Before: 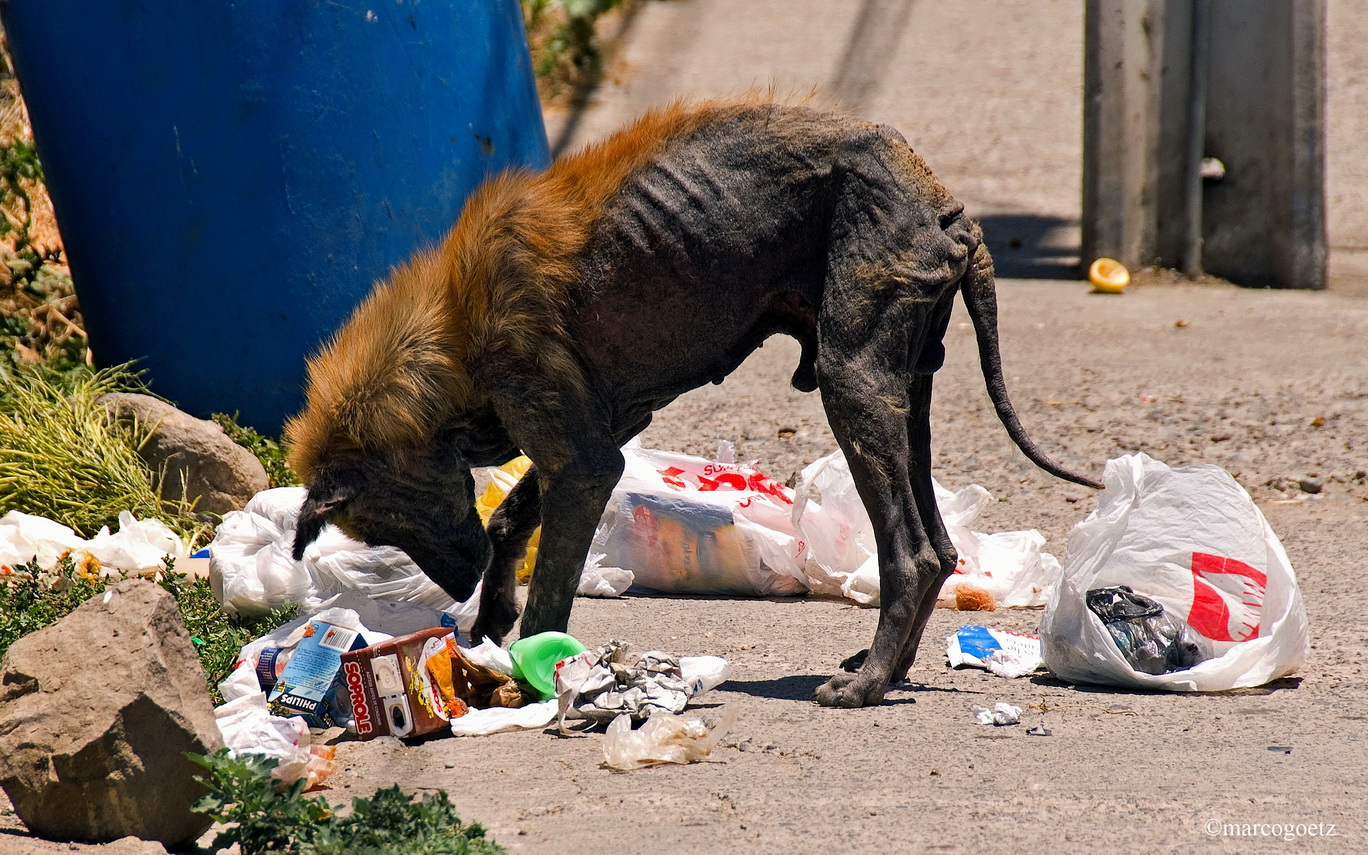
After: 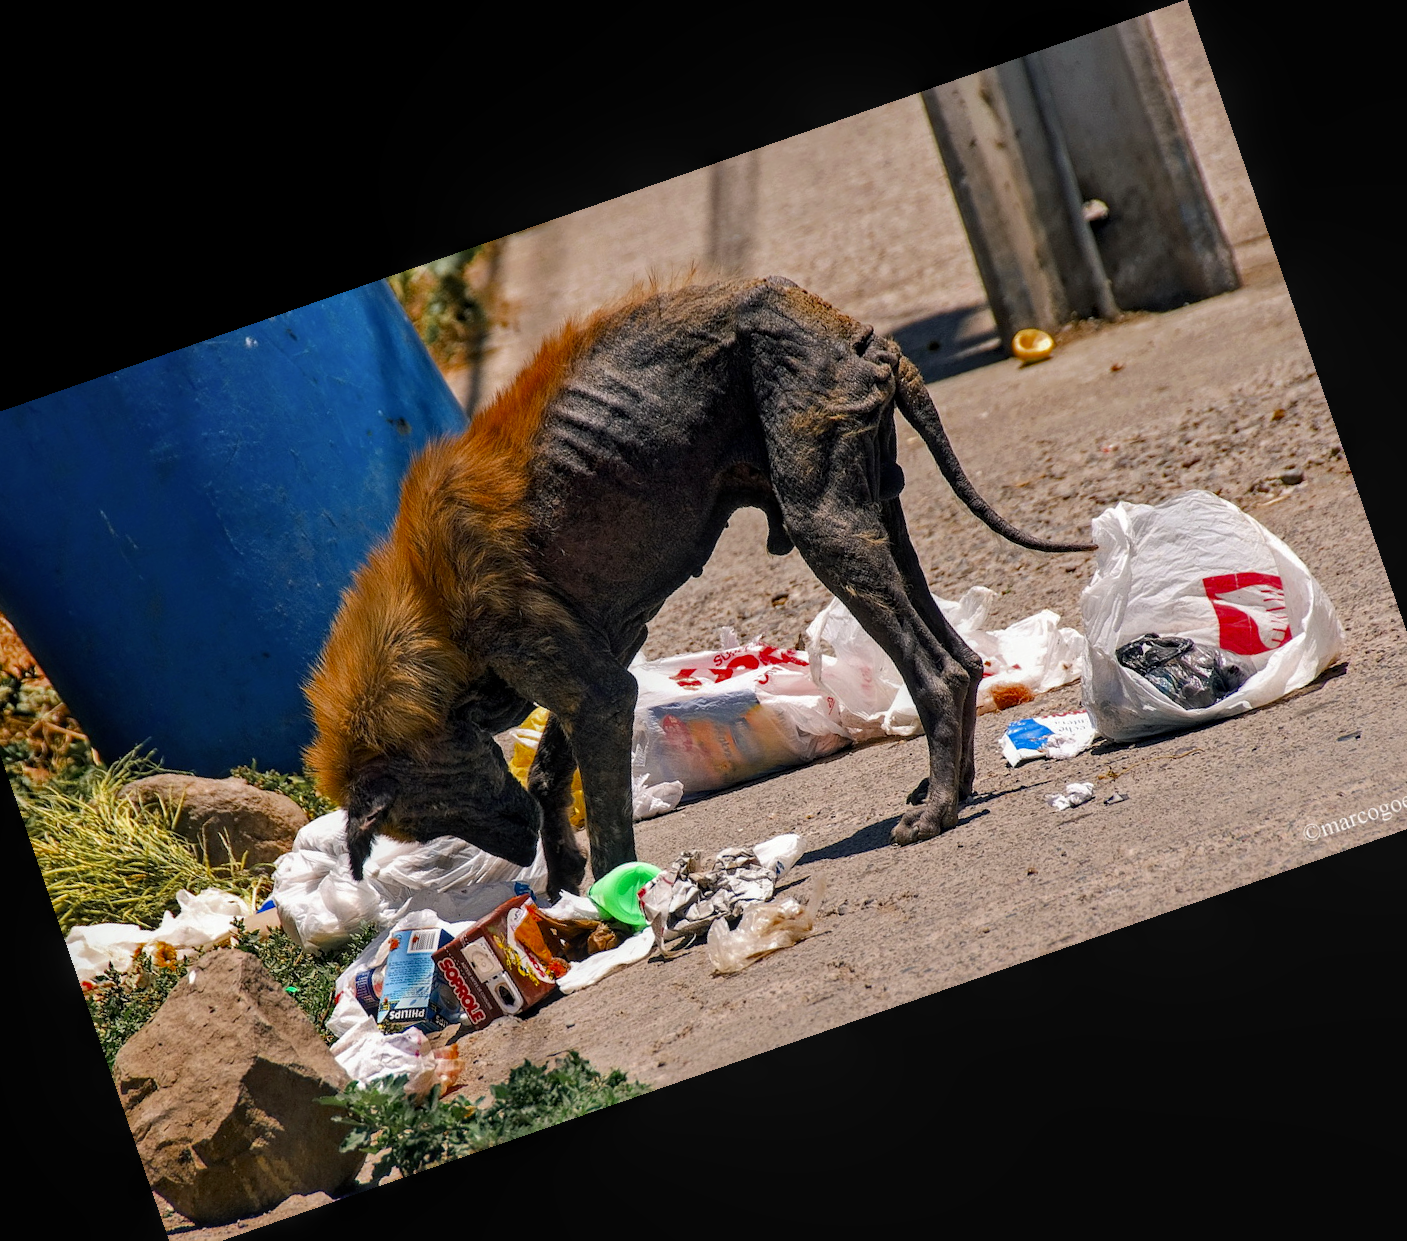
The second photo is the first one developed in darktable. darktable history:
crop and rotate: angle 19.15°, left 6.744%, right 3.736%, bottom 1.158%
color zones: curves: ch0 [(0.11, 0.396) (0.195, 0.36) (0.25, 0.5) (0.303, 0.412) (0.357, 0.544) (0.75, 0.5) (0.967, 0.328)]; ch1 [(0, 0.468) (0.112, 0.512) (0.202, 0.6) (0.25, 0.5) (0.307, 0.352) (0.357, 0.544) (0.75, 0.5) (0.963, 0.524)]
local contrast: on, module defaults
